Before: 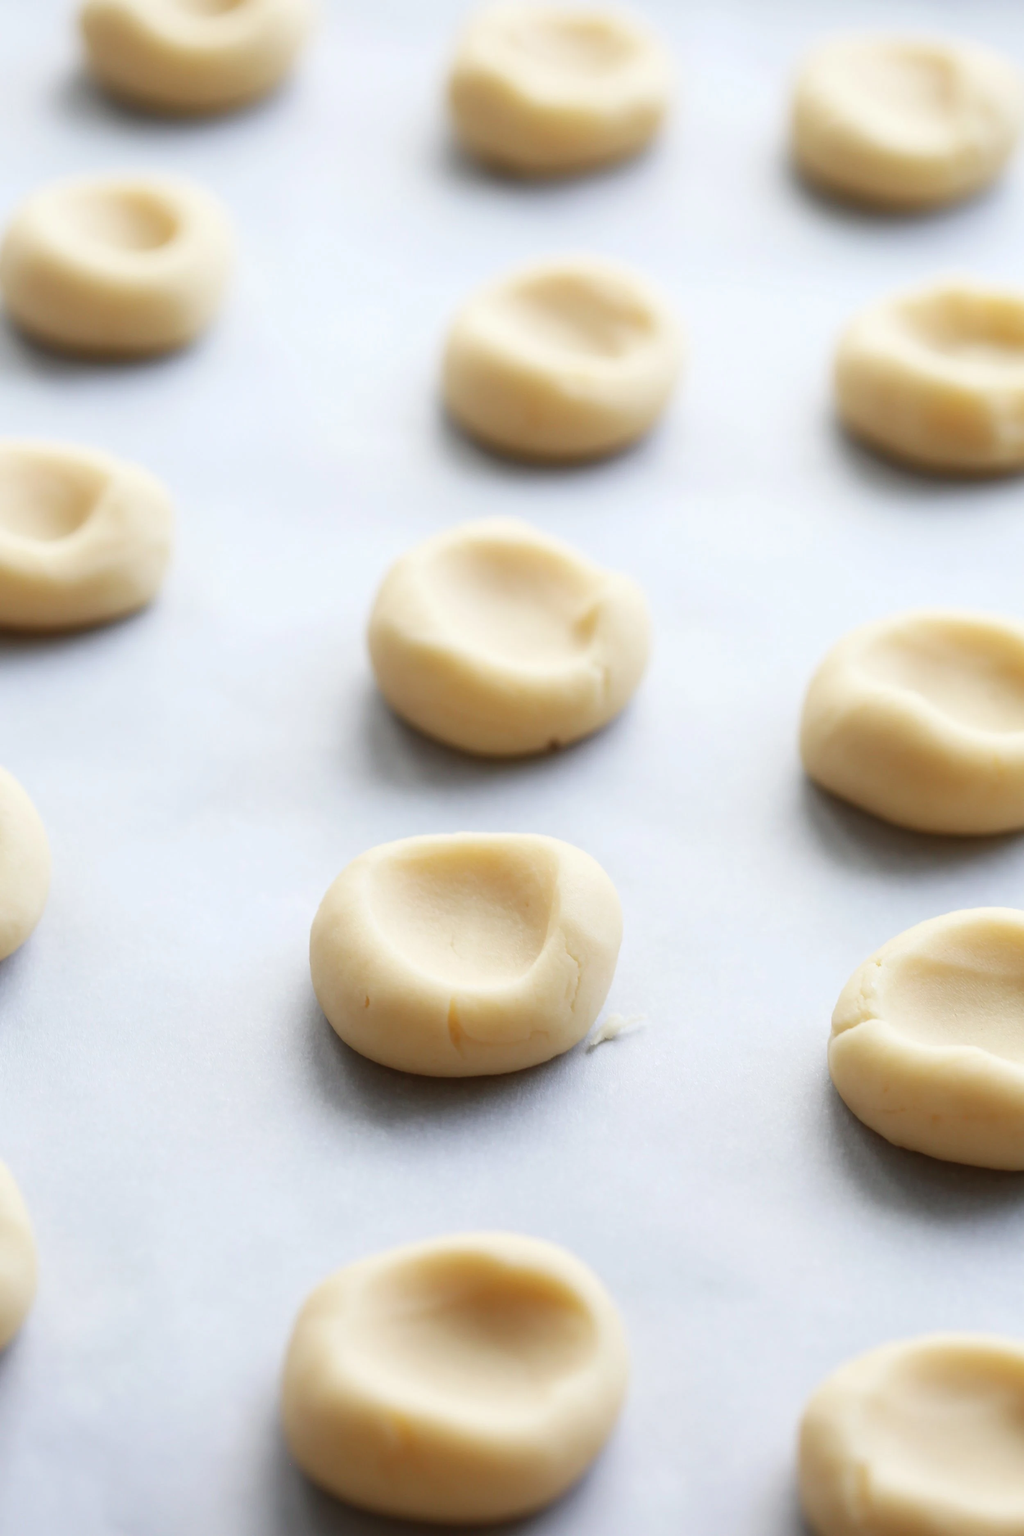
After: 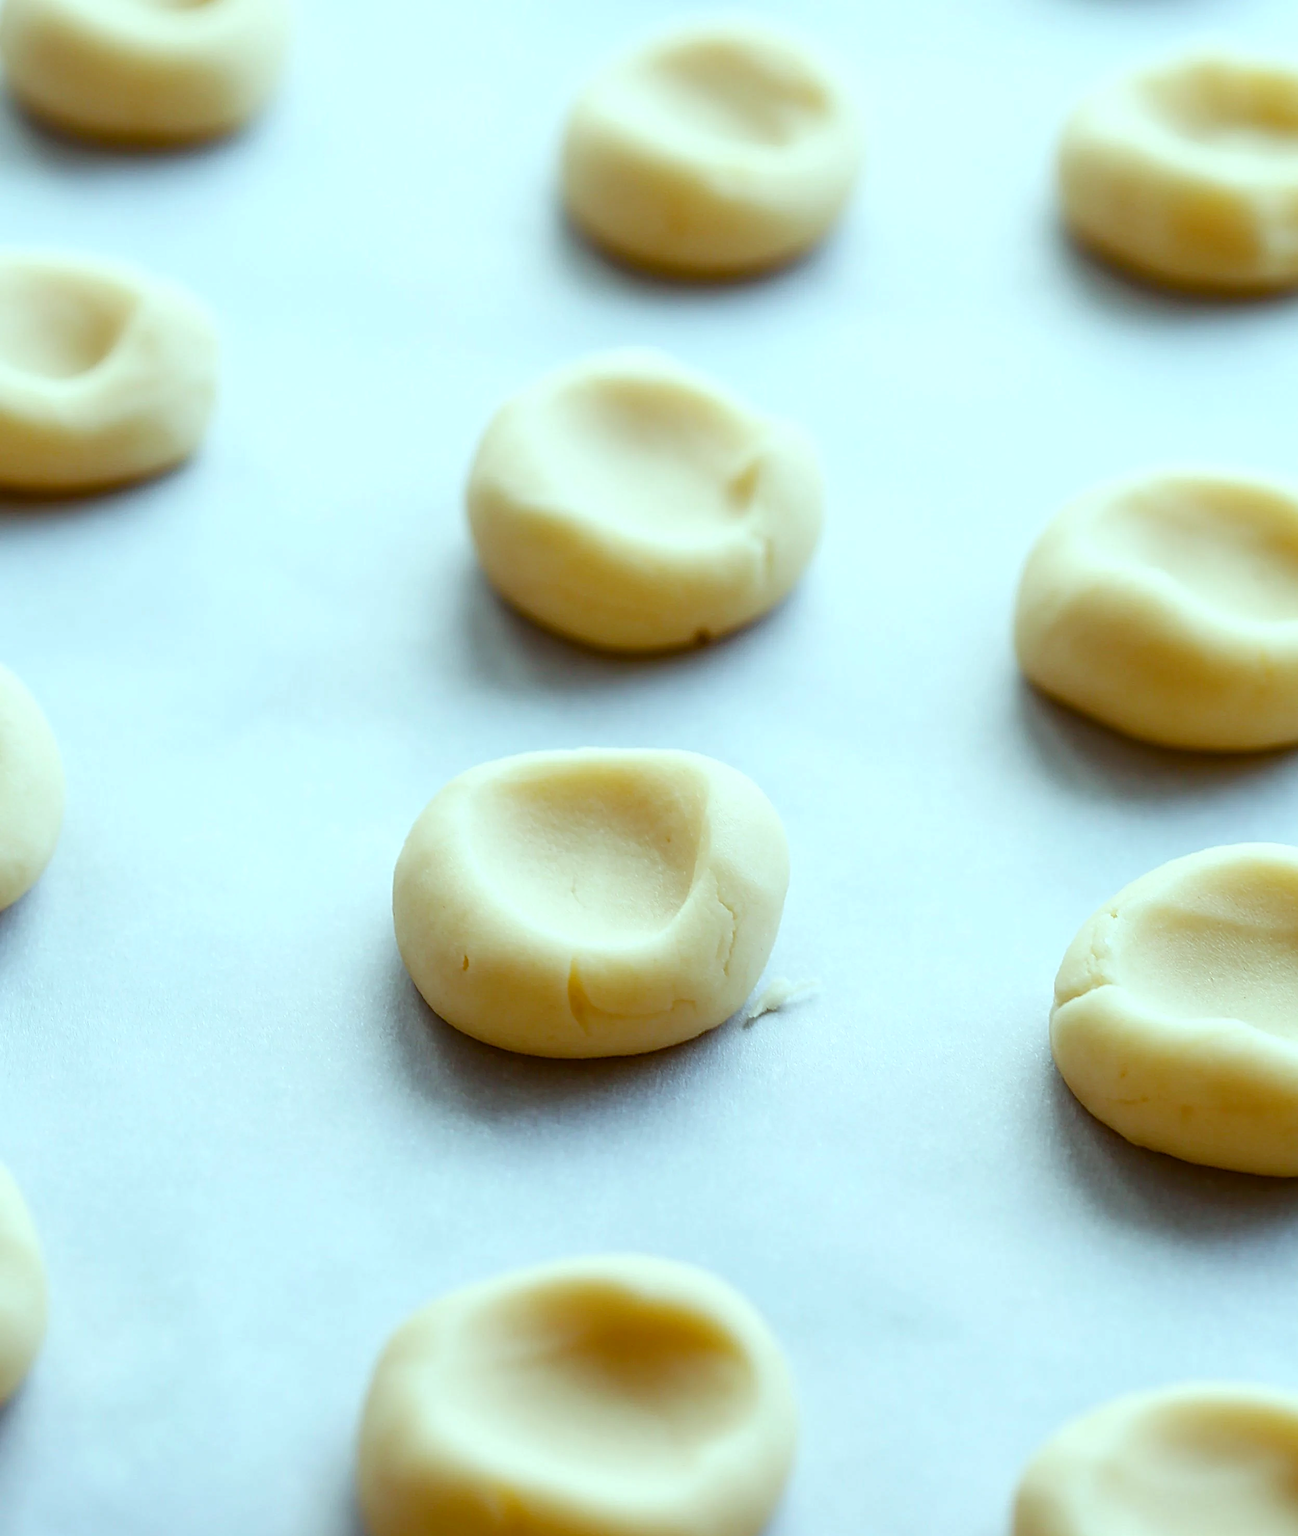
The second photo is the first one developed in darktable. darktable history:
sharpen: radius 3.042, amount 0.76
local contrast: on, module defaults
crop and rotate: top 15.799%, bottom 5.313%
color balance rgb: highlights gain › chroma 4.06%, highlights gain › hue 202.51°, linear chroma grading › global chroma 15.653%, perceptual saturation grading › global saturation 19.538%, perceptual saturation grading › highlights -25.317%, perceptual saturation grading › shadows 49.624%, global vibrance 20%
color correction: highlights b* 0.048, saturation 0.848
